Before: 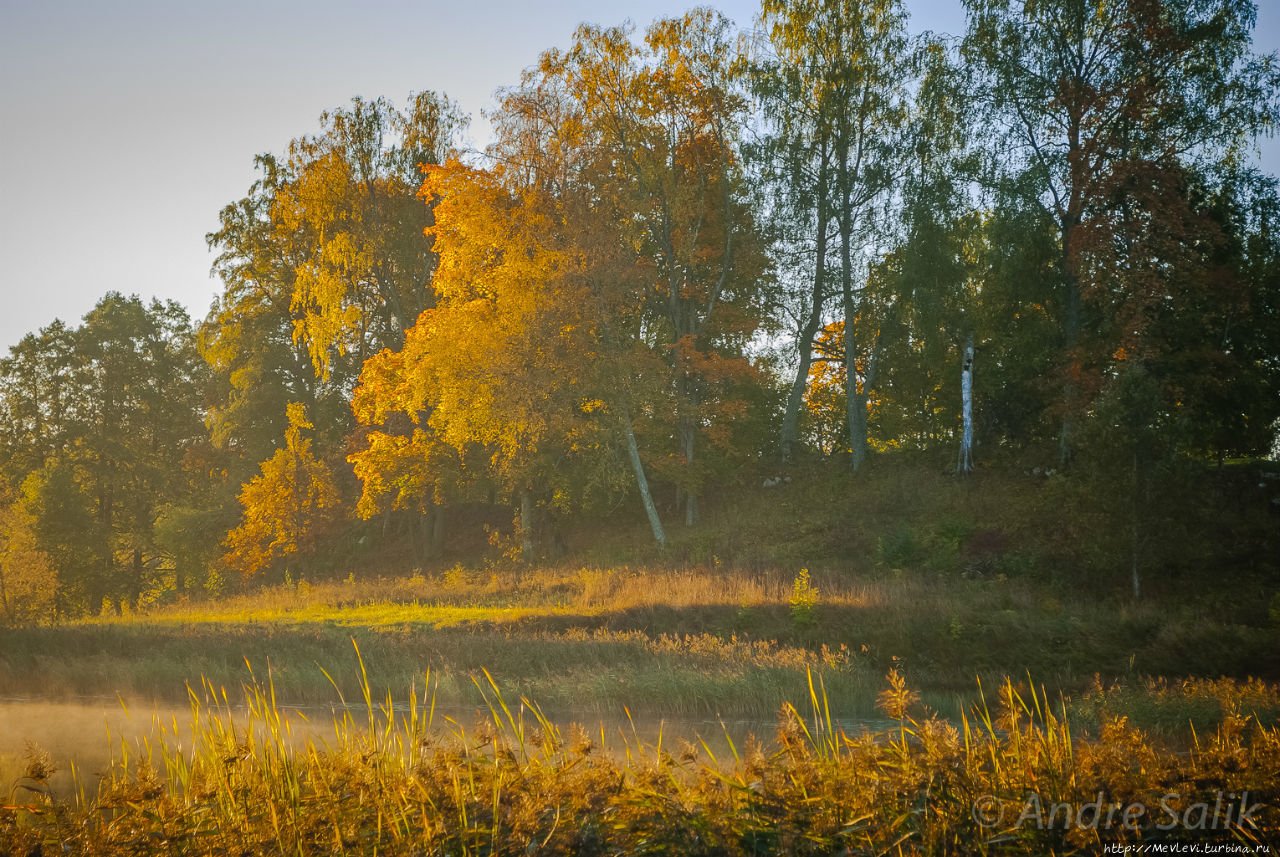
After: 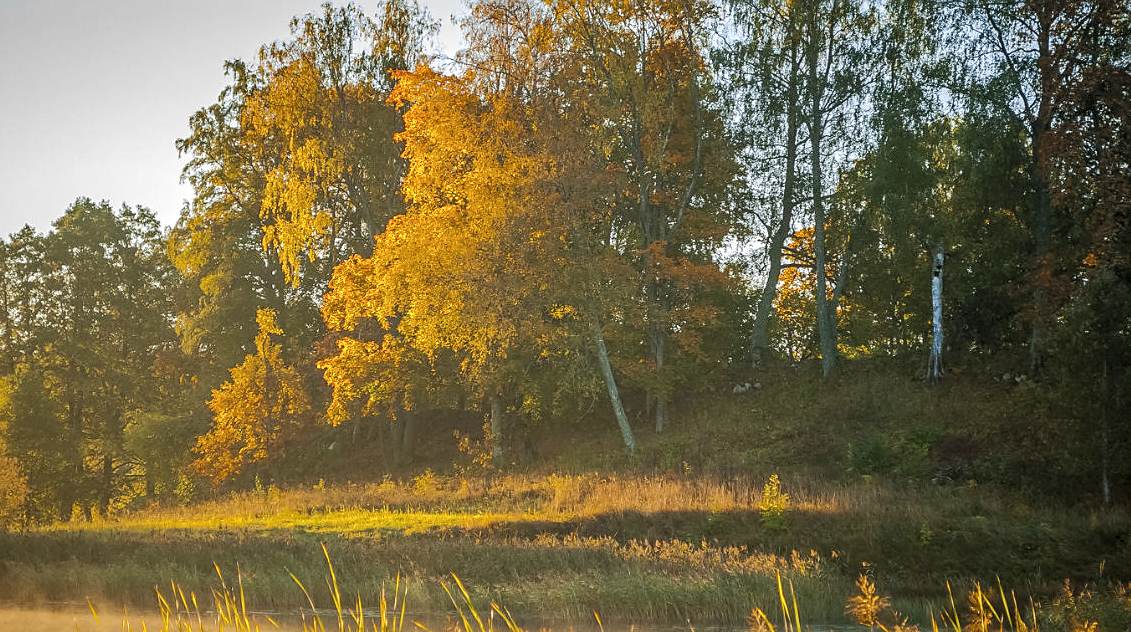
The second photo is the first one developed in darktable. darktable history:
local contrast: detail 109%
base curve: curves: ch0 [(0, 0) (0.472, 0.508) (1, 1)], preserve colors none
crop and rotate: left 2.345%, top 11.062%, right 9.266%, bottom 15.121%
haze removal: compatibility mode true, adaptive false
levels: levels [0.062, 0.494, 0.925]
sharpen: radius 1.903, amount 0.406, threshold 1.199
contrast brightness saturation: contrast 0.013, saturation -0.065
